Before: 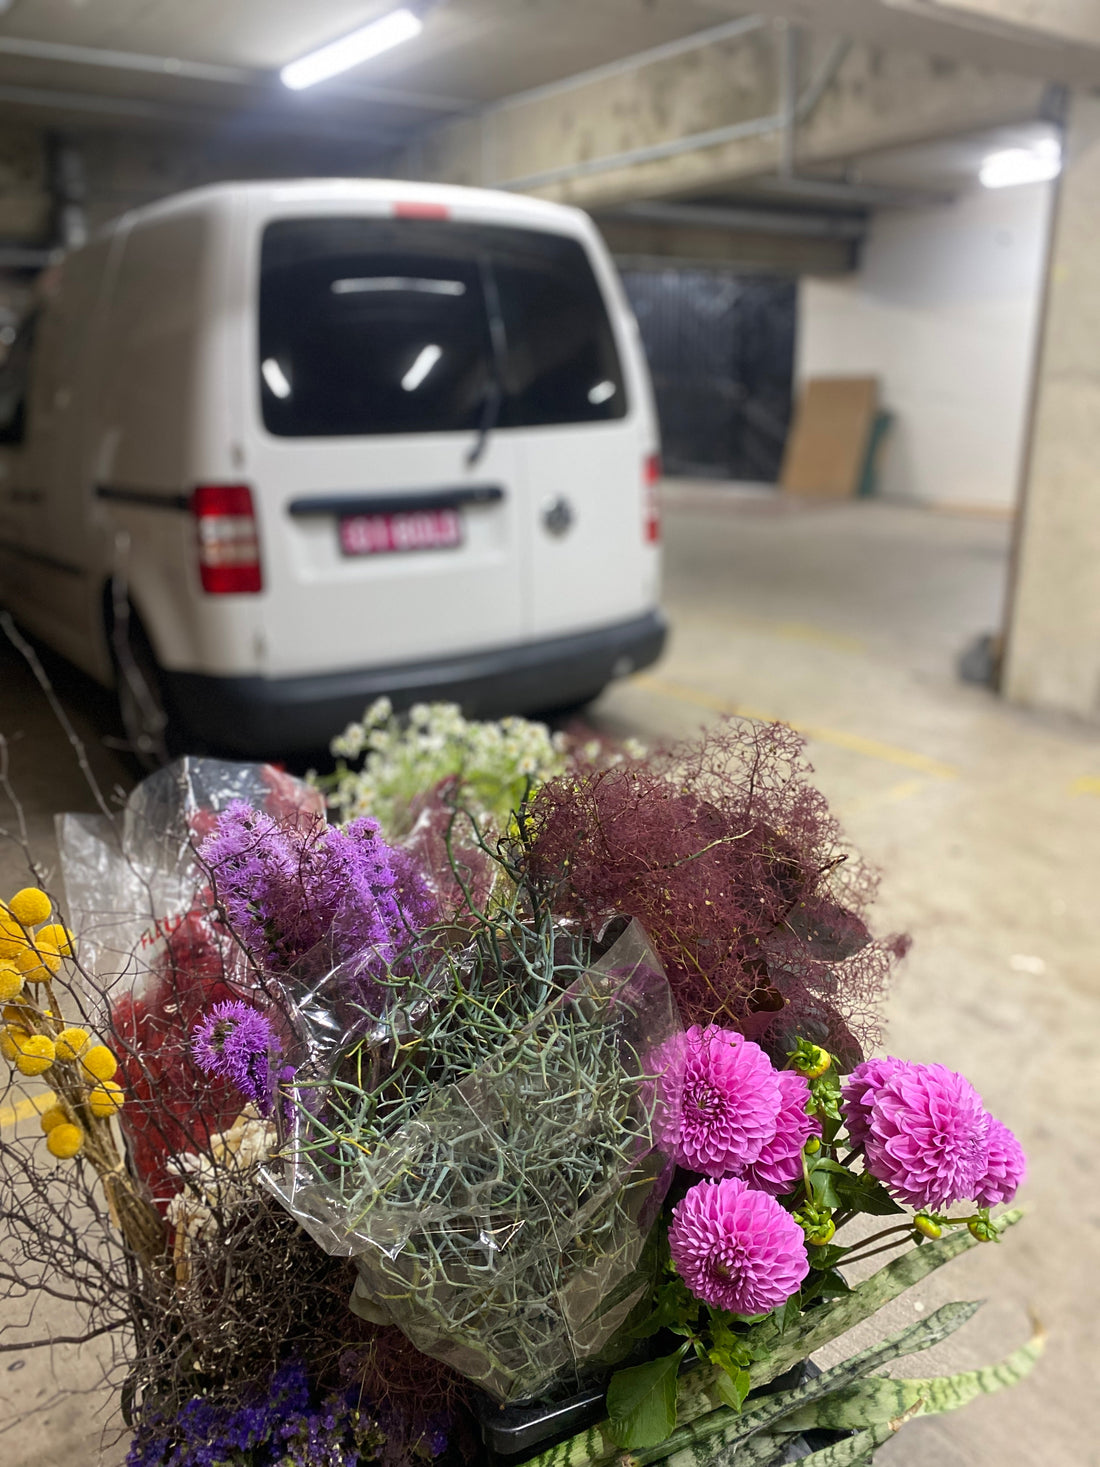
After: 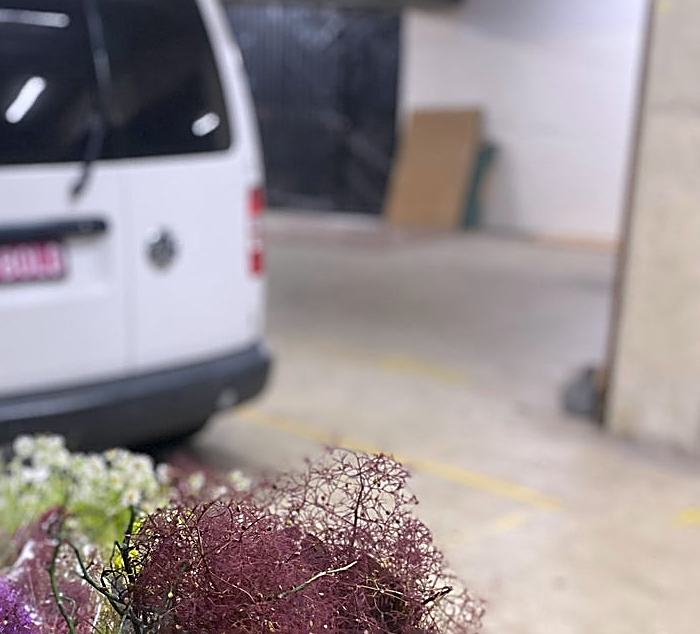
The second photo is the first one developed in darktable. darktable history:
crop: left 36.005%, top 18.293%, right 0.31%, bottom 38.444%
white balance: red 1.004, blue 1.096
sharpen: amount 0.901
